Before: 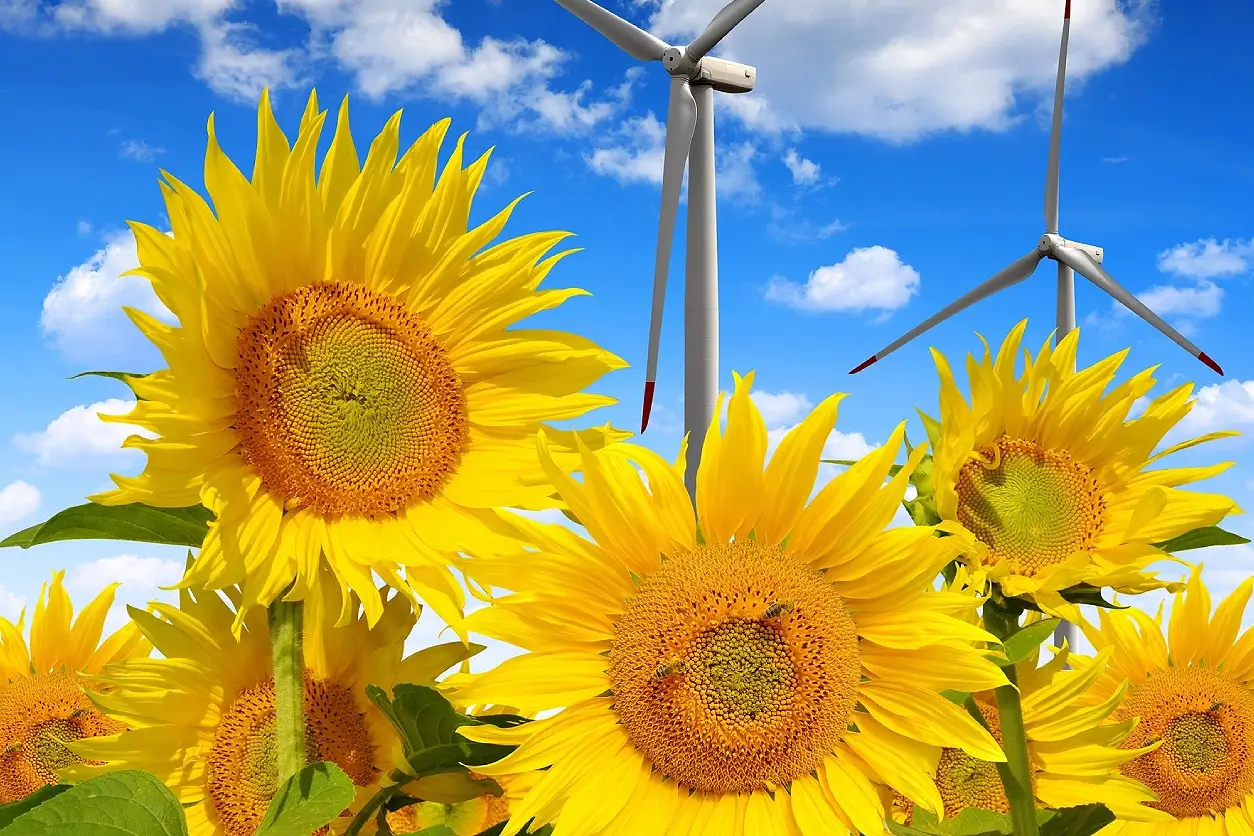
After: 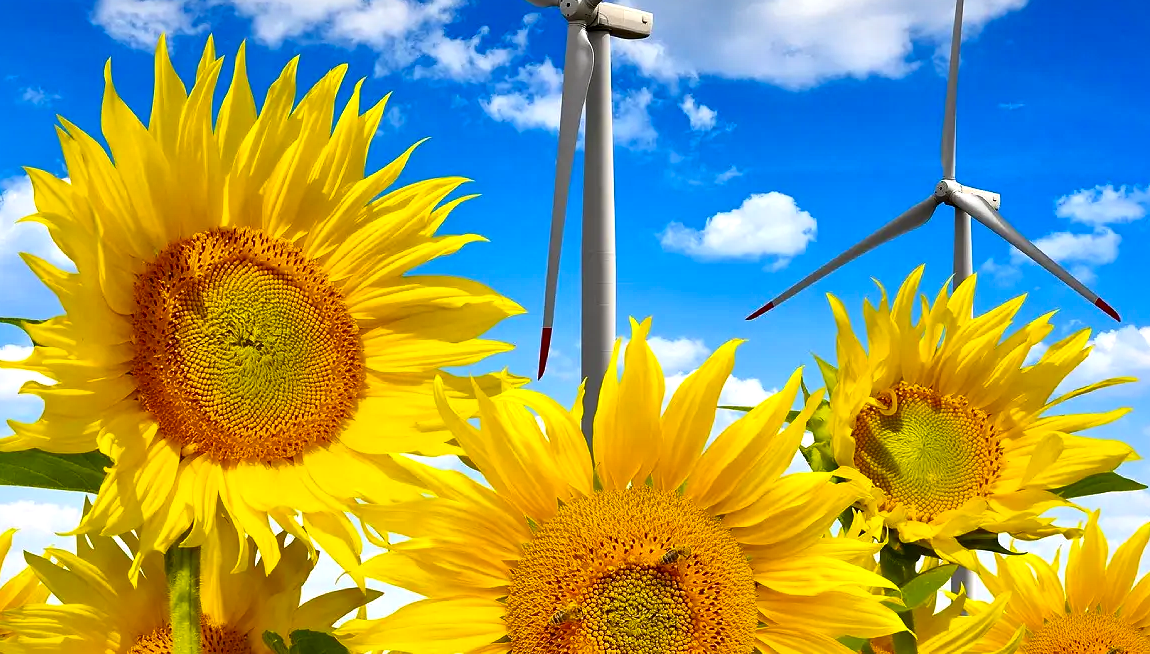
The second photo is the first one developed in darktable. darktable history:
crop: left 8.256%, top 6.567%, bottom 15.191%
color balance rgb: white fulcrum 0.088 EV, perceptual saturation grading › global saturation 25.786%
local contrast: mode bilateral grid, contrast 20, coarseness 51, detail 171%, midtone range 0.2
